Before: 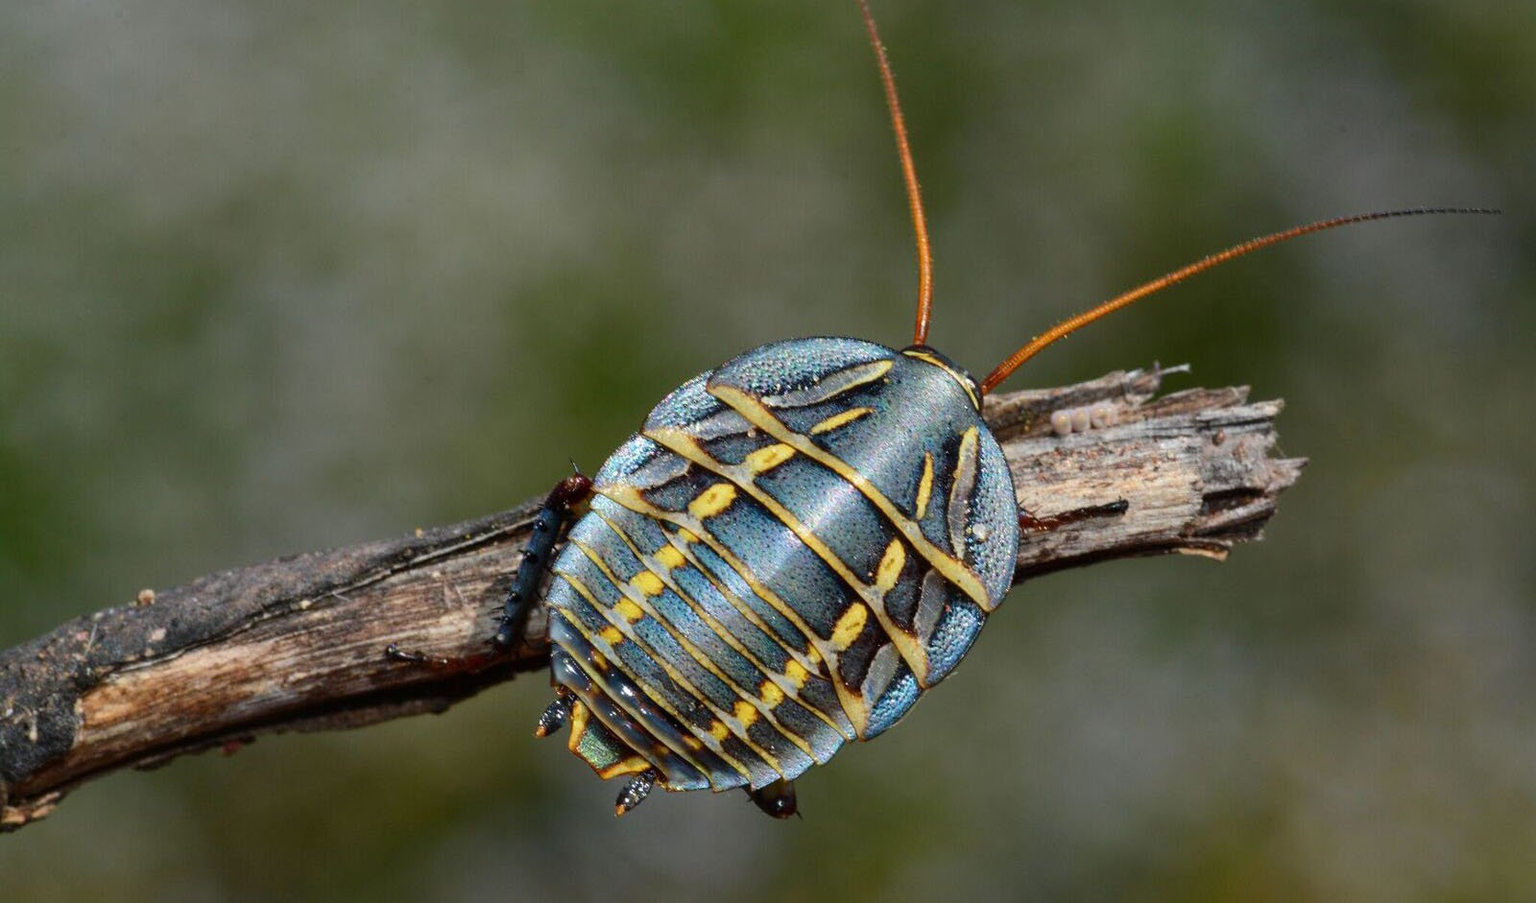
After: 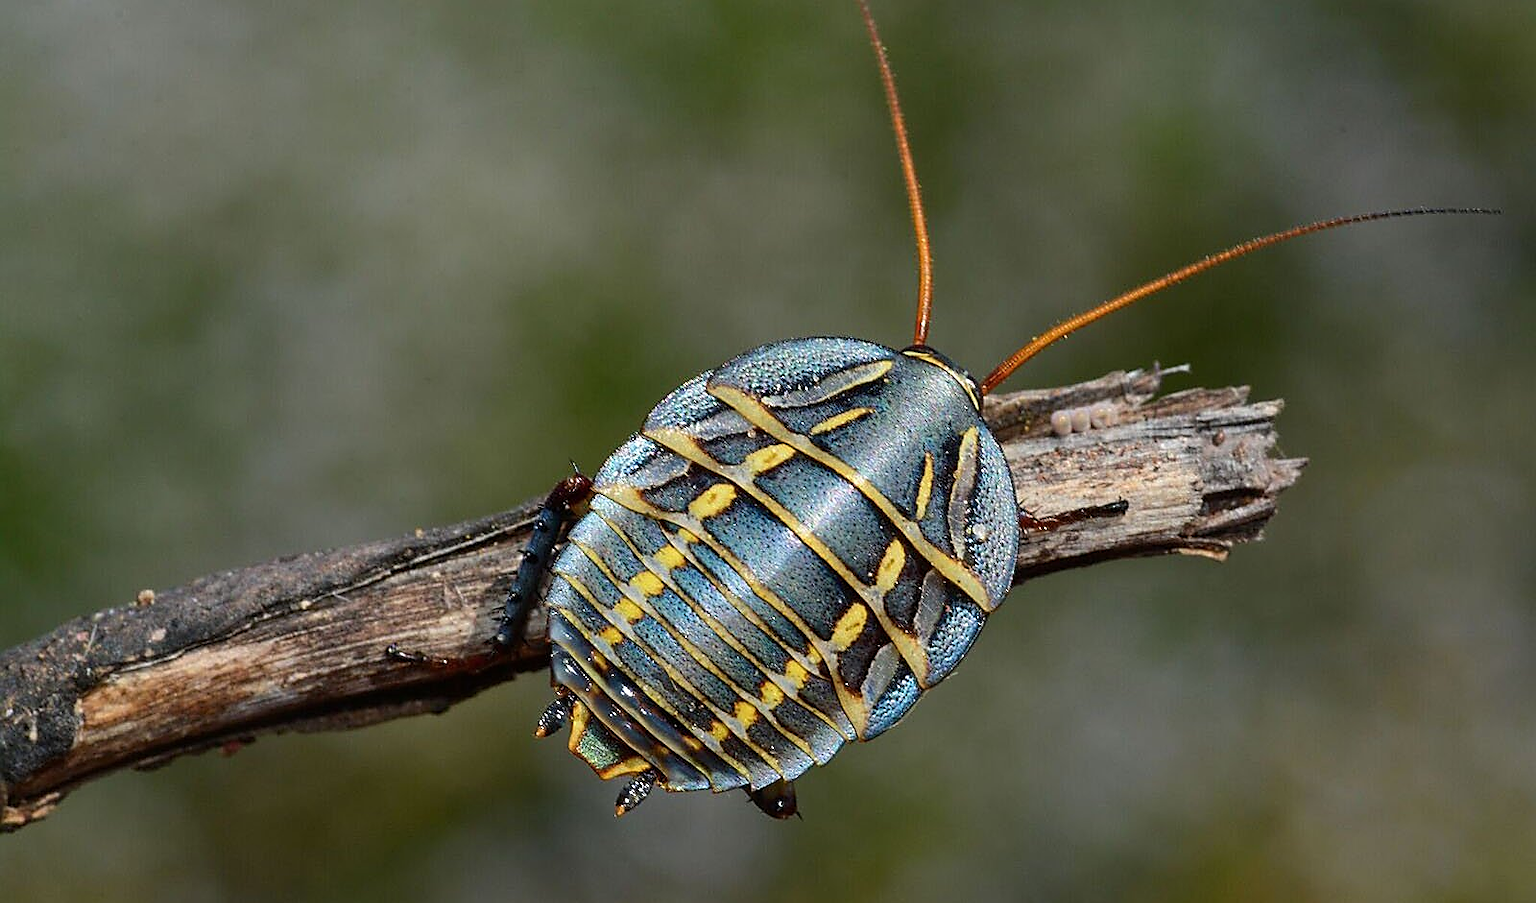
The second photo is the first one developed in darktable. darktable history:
sharpen: radius 1.366, amount 1.248, threshold 0.716
